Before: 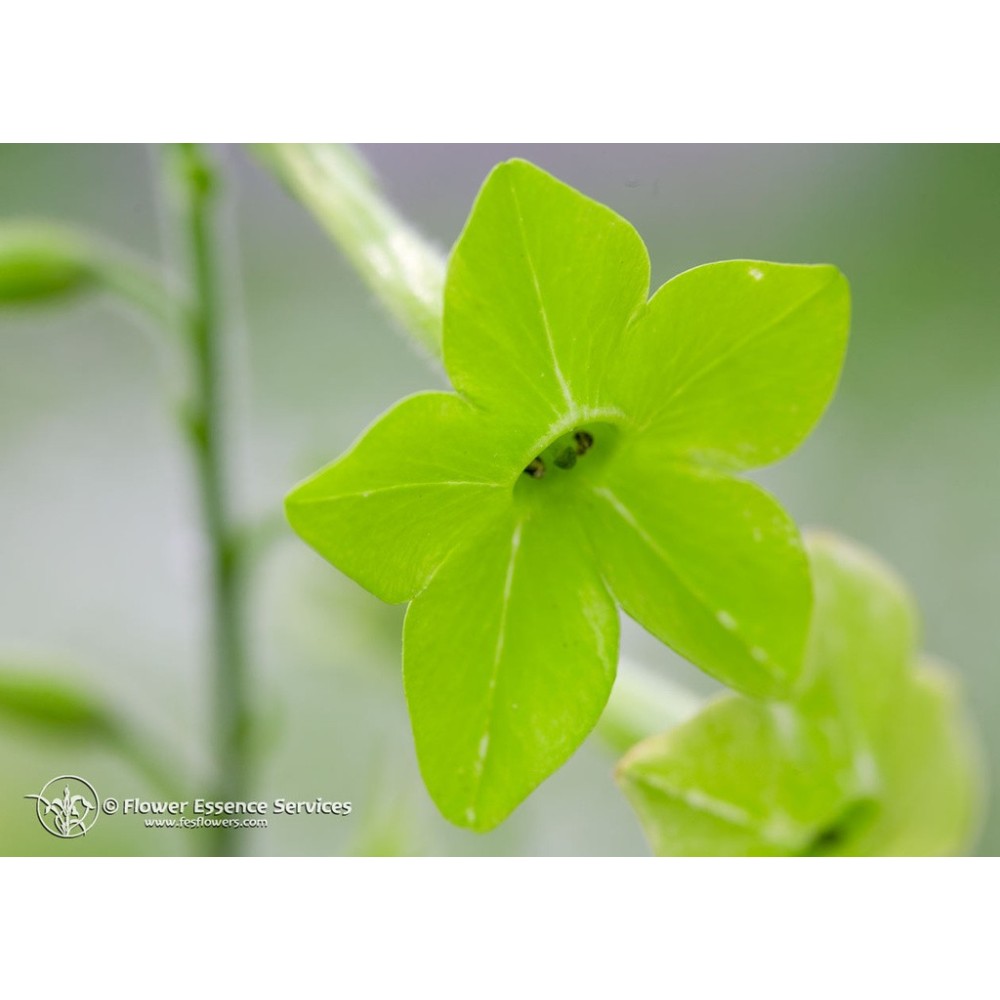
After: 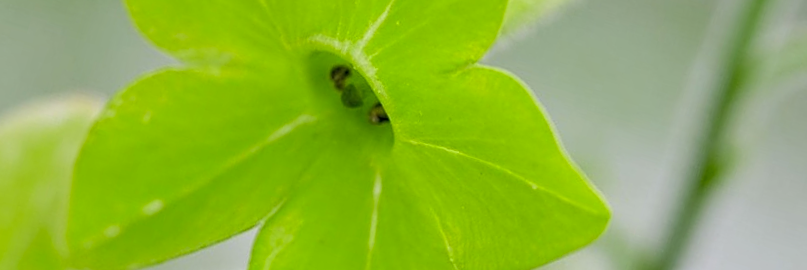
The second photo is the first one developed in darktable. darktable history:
crop and rotate: angle 16.12°, top 30.835%, bottom 35.653%
sharpen: on, module defaults
contrast brightness saturation: brightness 0.13
shadows and highlights: soften with gaussian
